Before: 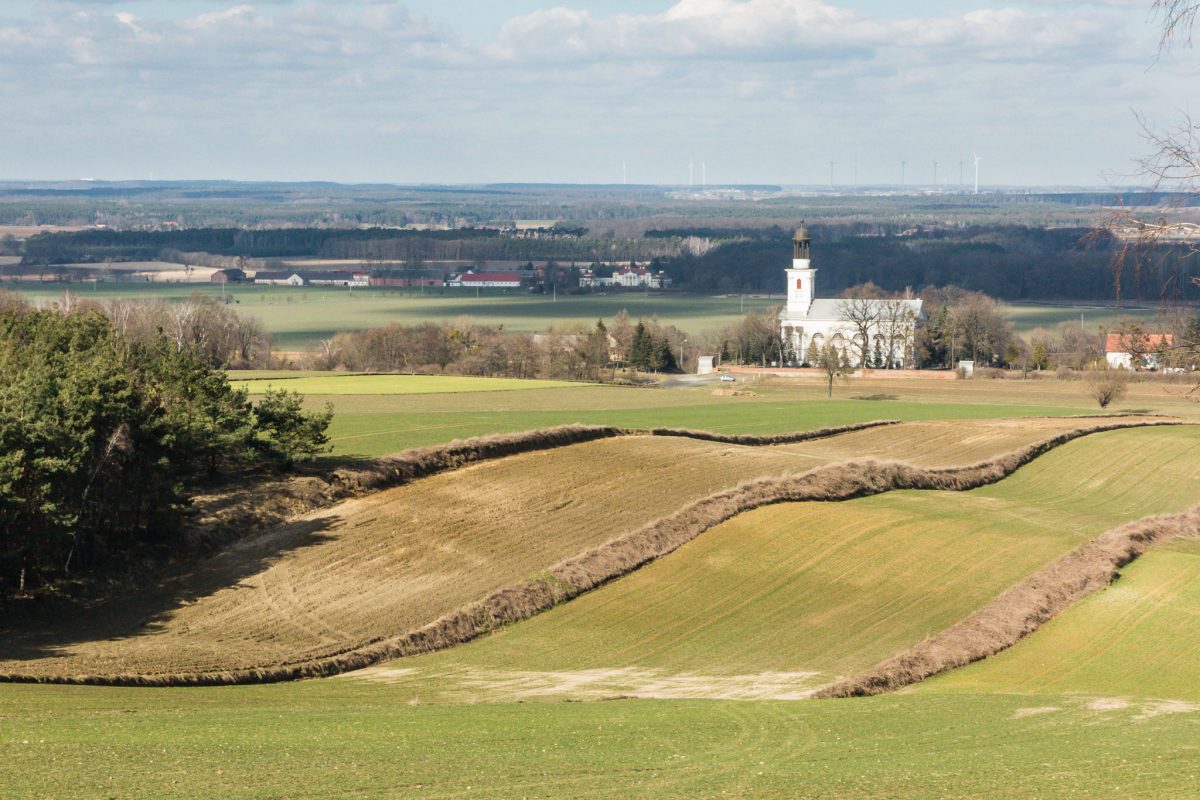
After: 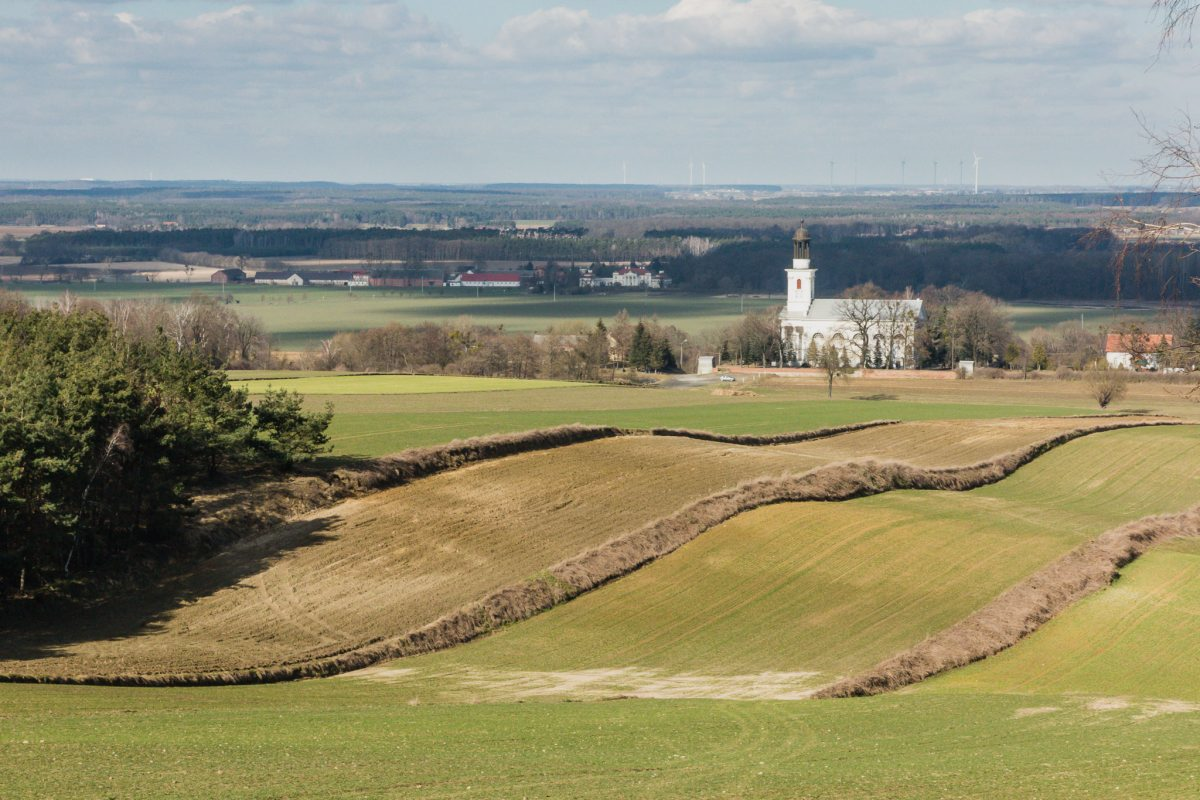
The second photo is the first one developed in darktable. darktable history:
tone equalizer: on, module defaults
exposure: exposure -0.254 EV, compensate highlight preservation false
